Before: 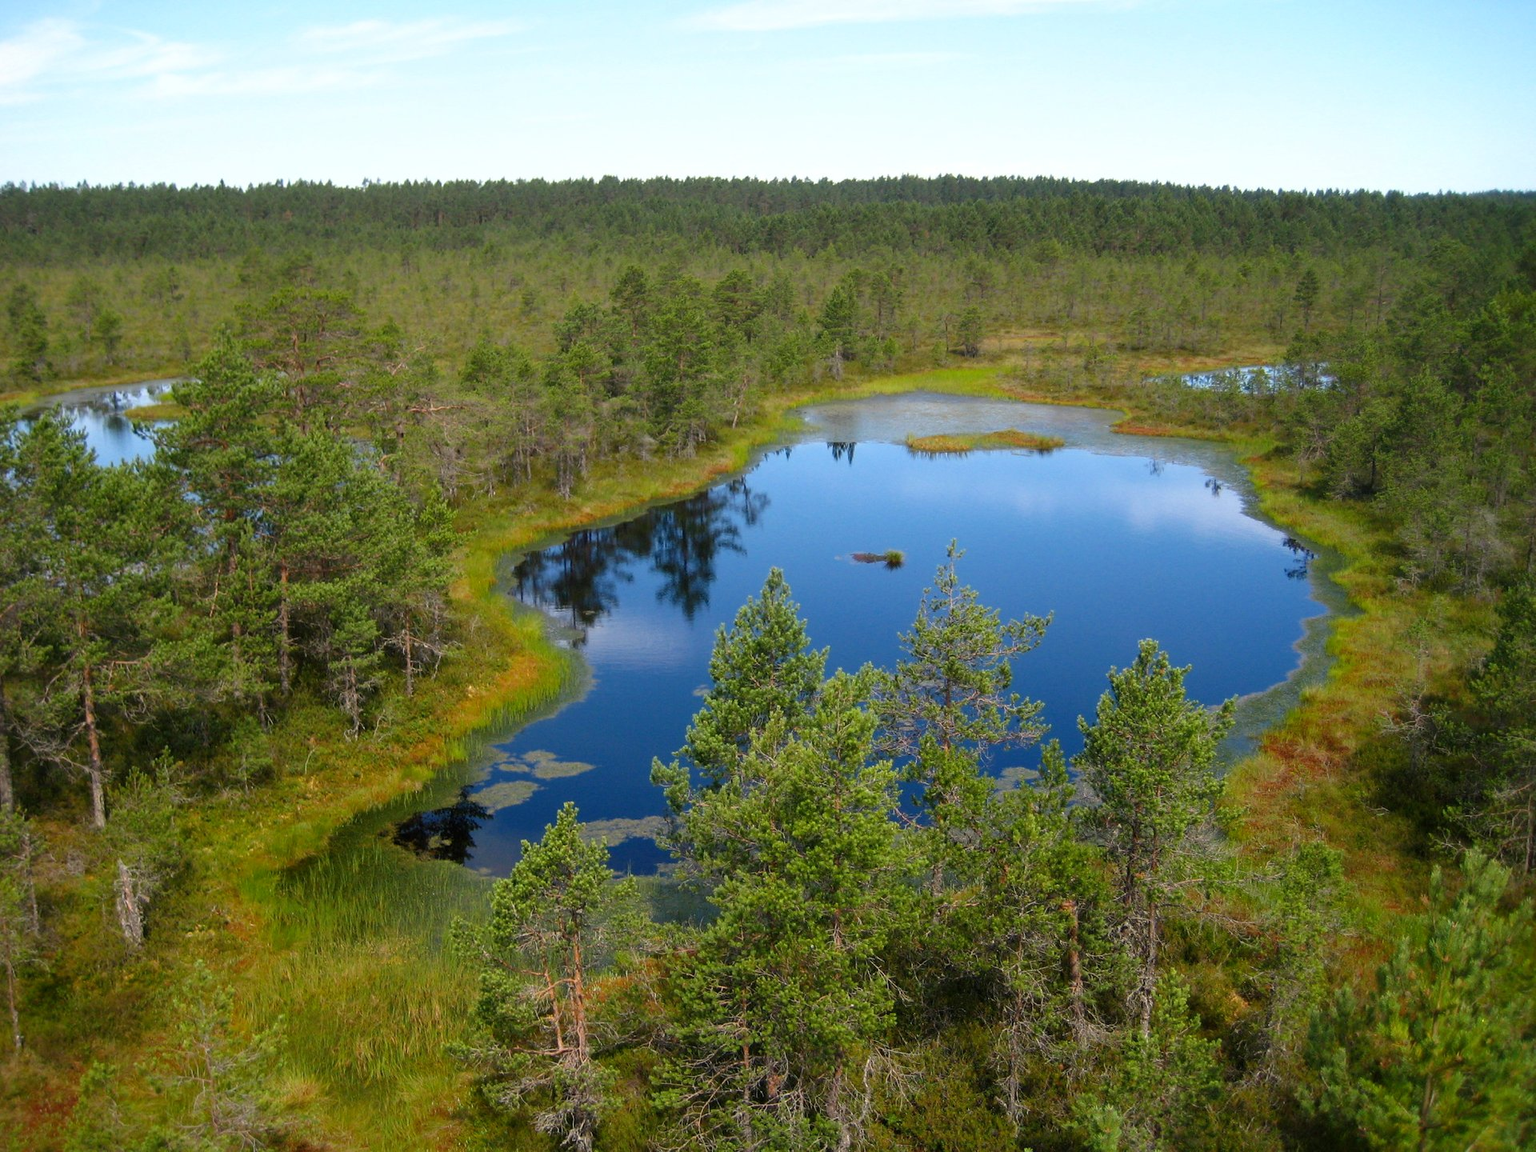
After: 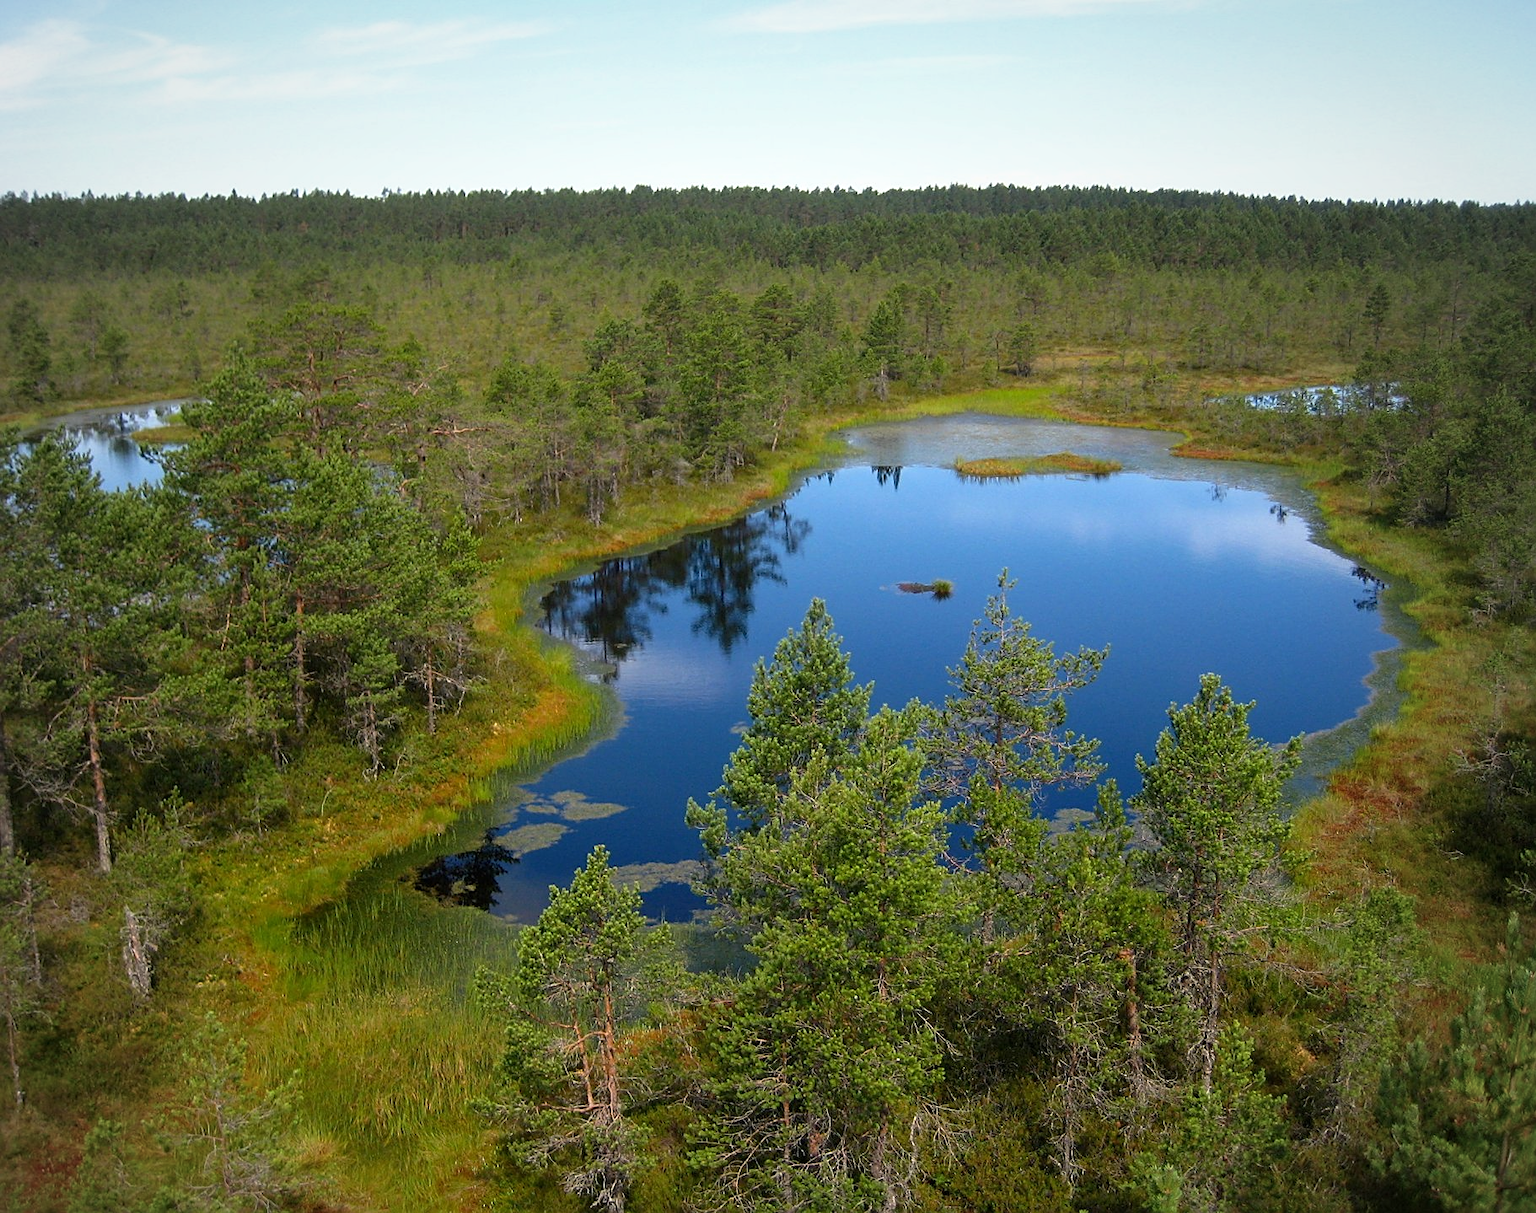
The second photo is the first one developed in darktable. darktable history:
crop and rotate: left 0%, right 5.082%
sharpen: on, module defaults
vignetting: fall-off start 71.54%, brightness -0.192, saturation -0.297, center (-0.03, 0.235)
base curve: curves: ch0 [(0, 0) (0.303, 0.277) (1, 1)], preserve colors none
